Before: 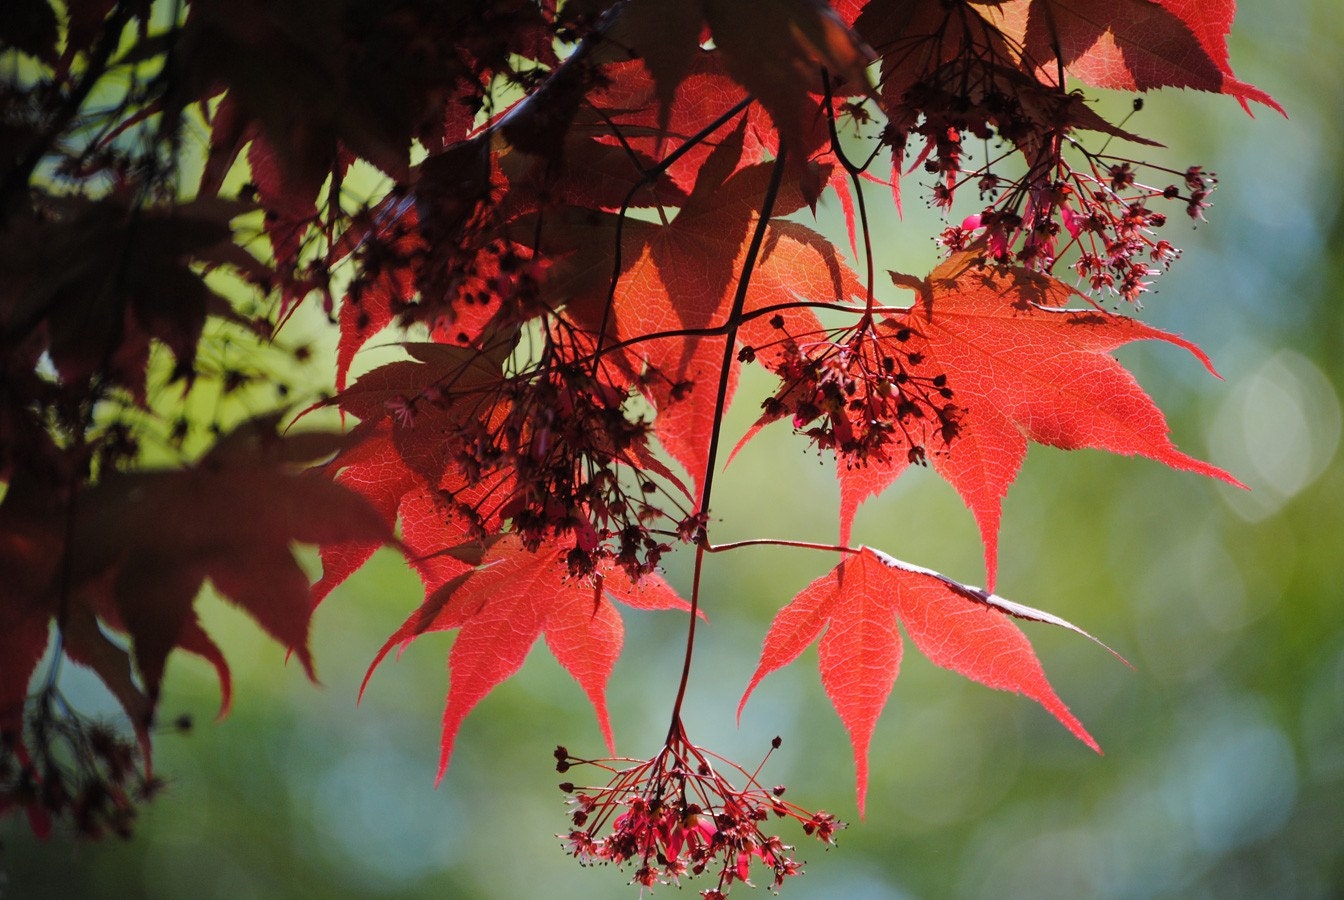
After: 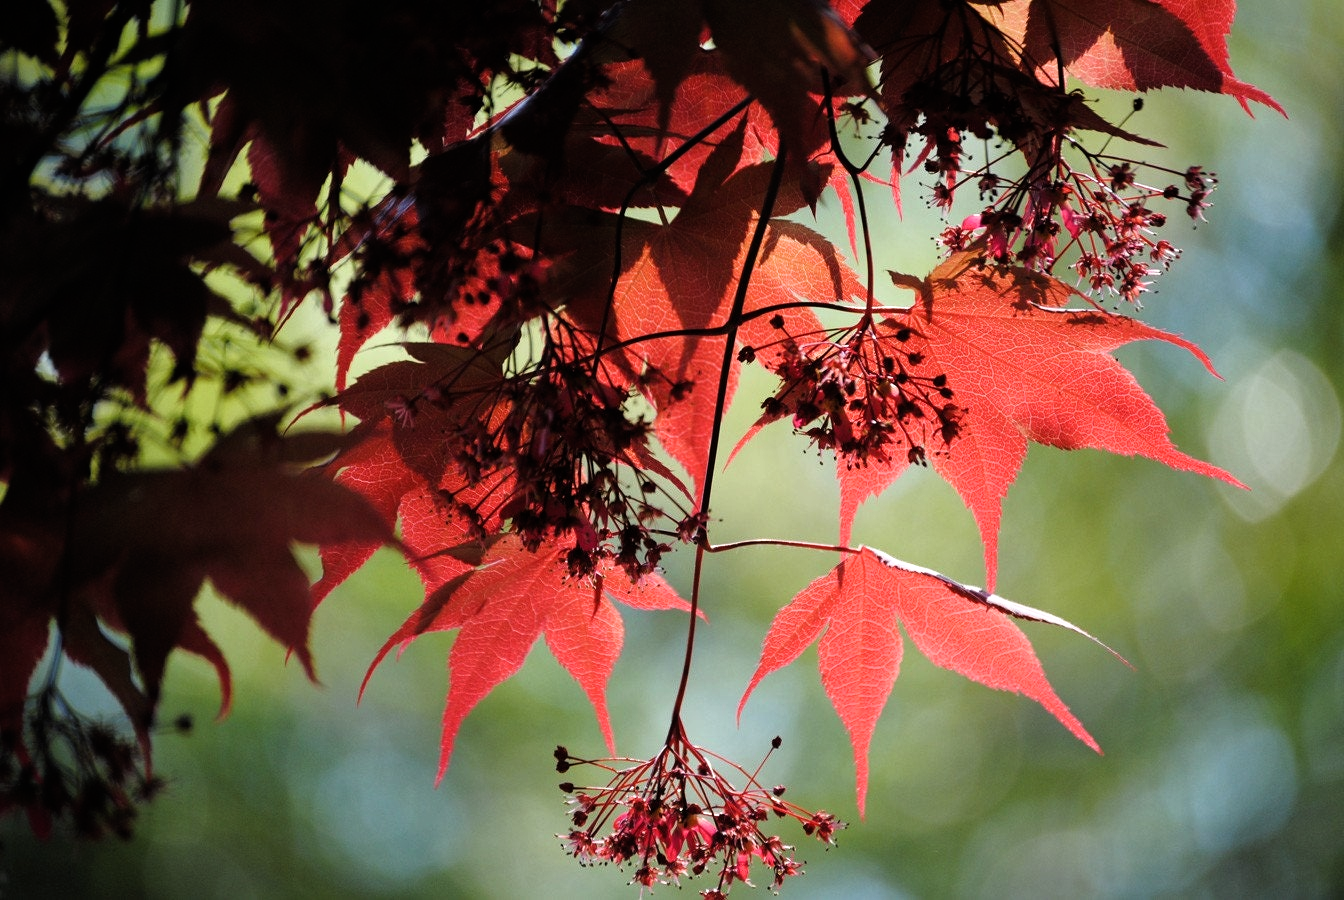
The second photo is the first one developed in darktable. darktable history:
filmic rgb: black relative exposure -9.07 EV, white relative exposure 2.31 EV, threshold 3 EV, hardness 7.4, iterations of high-quality reconstruction 0, enable highlight reconstruction true
